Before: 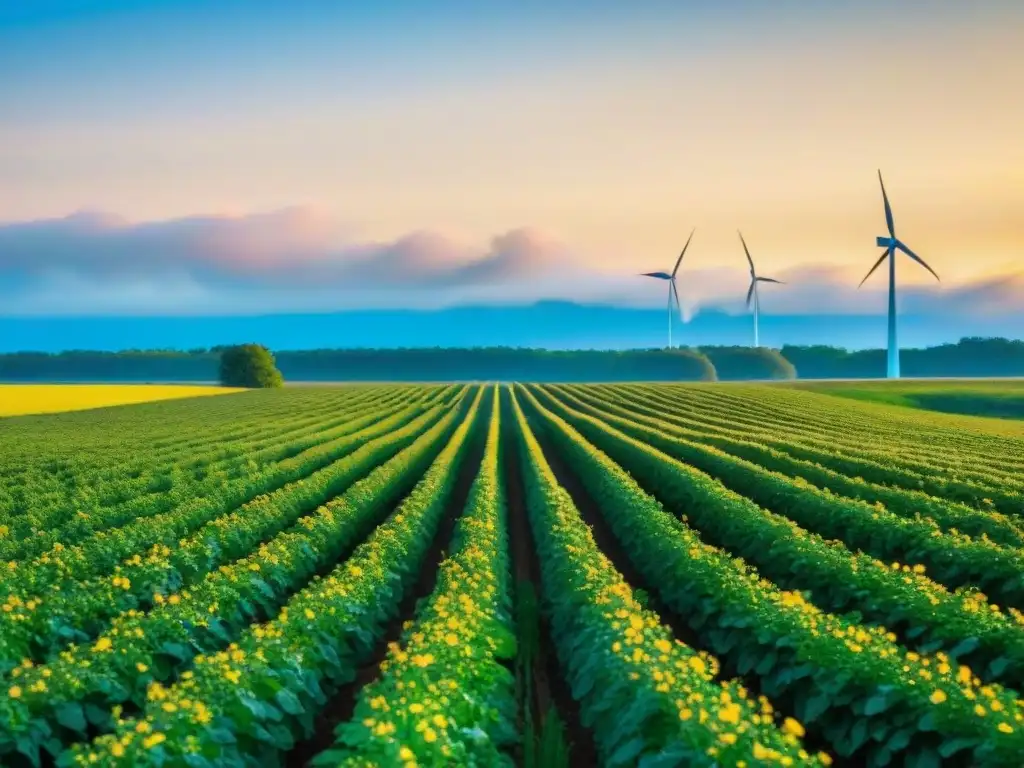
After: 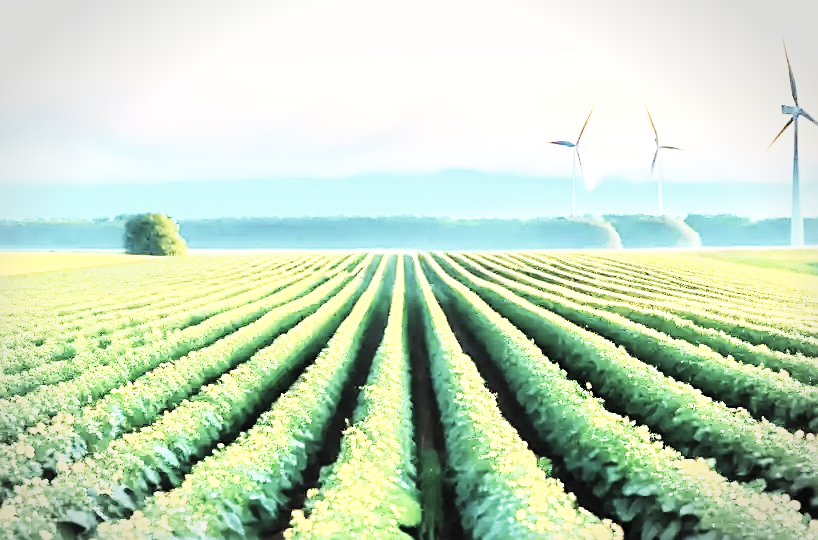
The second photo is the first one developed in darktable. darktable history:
crop: left 9.44%, top 17.246%, right 10.613%, bottom 12.335%
base curve: curves: ch0 [(0, 0) (0.007, 0.004) (0.027, 0.03) (0.046, 0.07) (0.207, 0.54) (0.442, 0.872) (0.673, 0.972) (1, 1)], preserve colors none
vignetting: fall-off start 90.16%, fall-off radius 38.36%, brightness -0.28, width/height ratio 1.225, shape 1.29, unbound false
local contrast: mode bilateral grid, contrast 20, coarseness 51, detail 119%, midtone range 0.2
sharpen: on, module defaults
tone equalizer: -7 EV 0.145 EV, -6 EV 0.628 EV, -5 EV 1.12 EV, -4 EV 1.3 EV, -3 EV 1.13 EV, -2 EV 0.6 EV, -1 EV 0.152 EV, edges refinement/feathering 500, mask exposure compensation -1.57 EV, preserve details no
contrast brightness saturation: brightness 0.183, saturation -0.485
